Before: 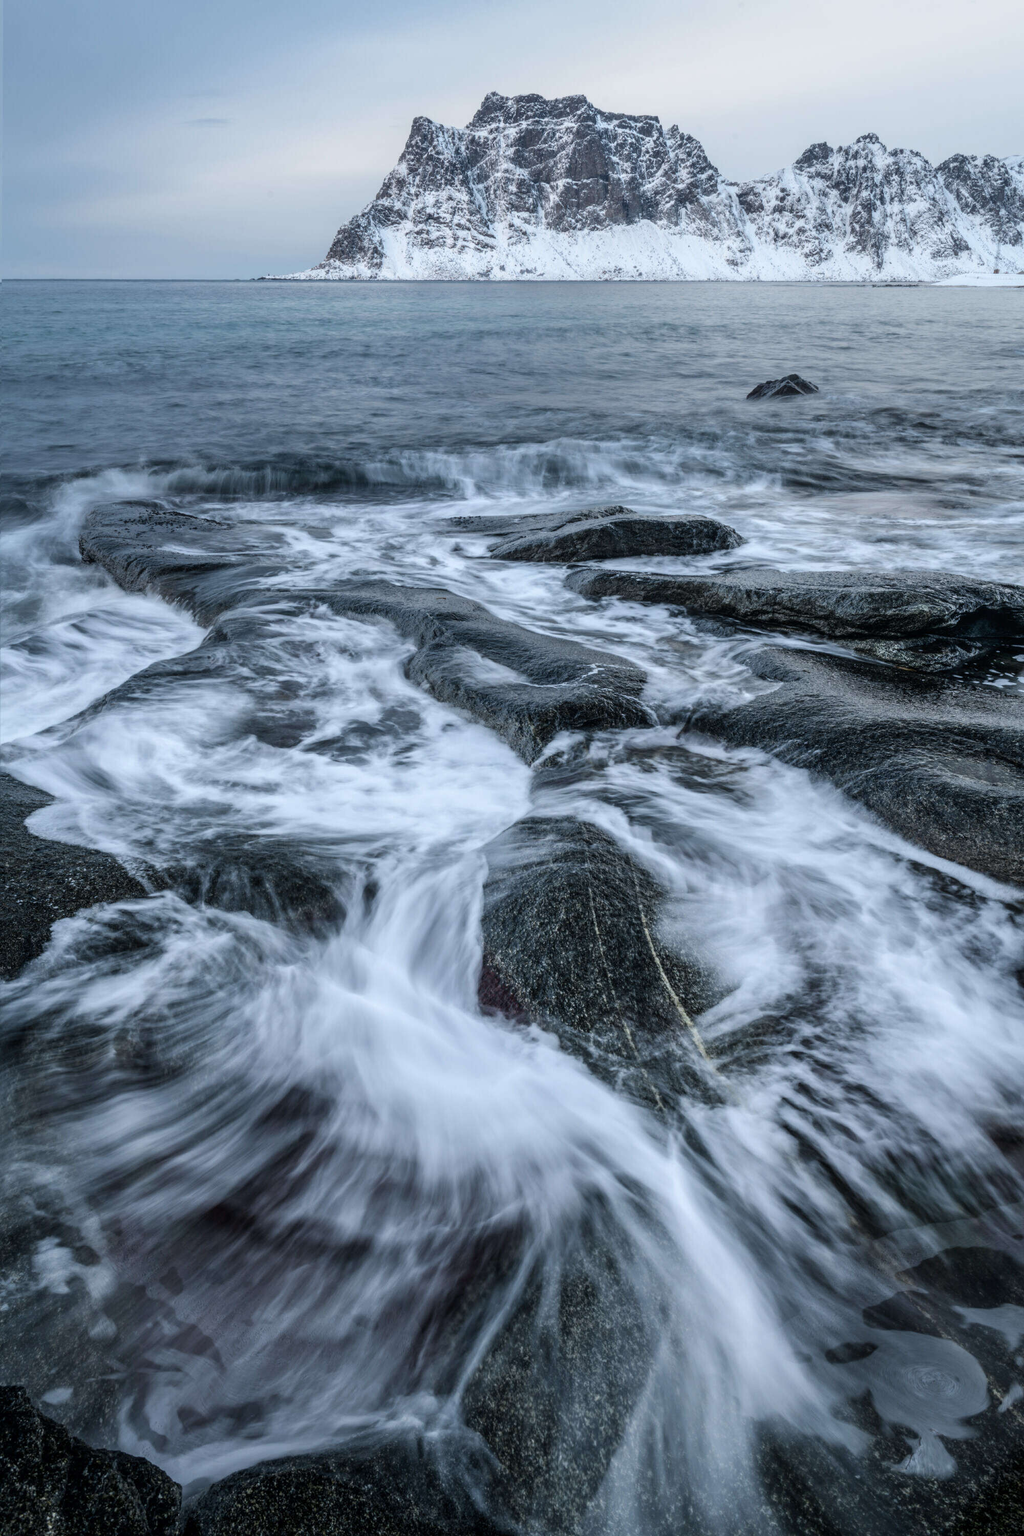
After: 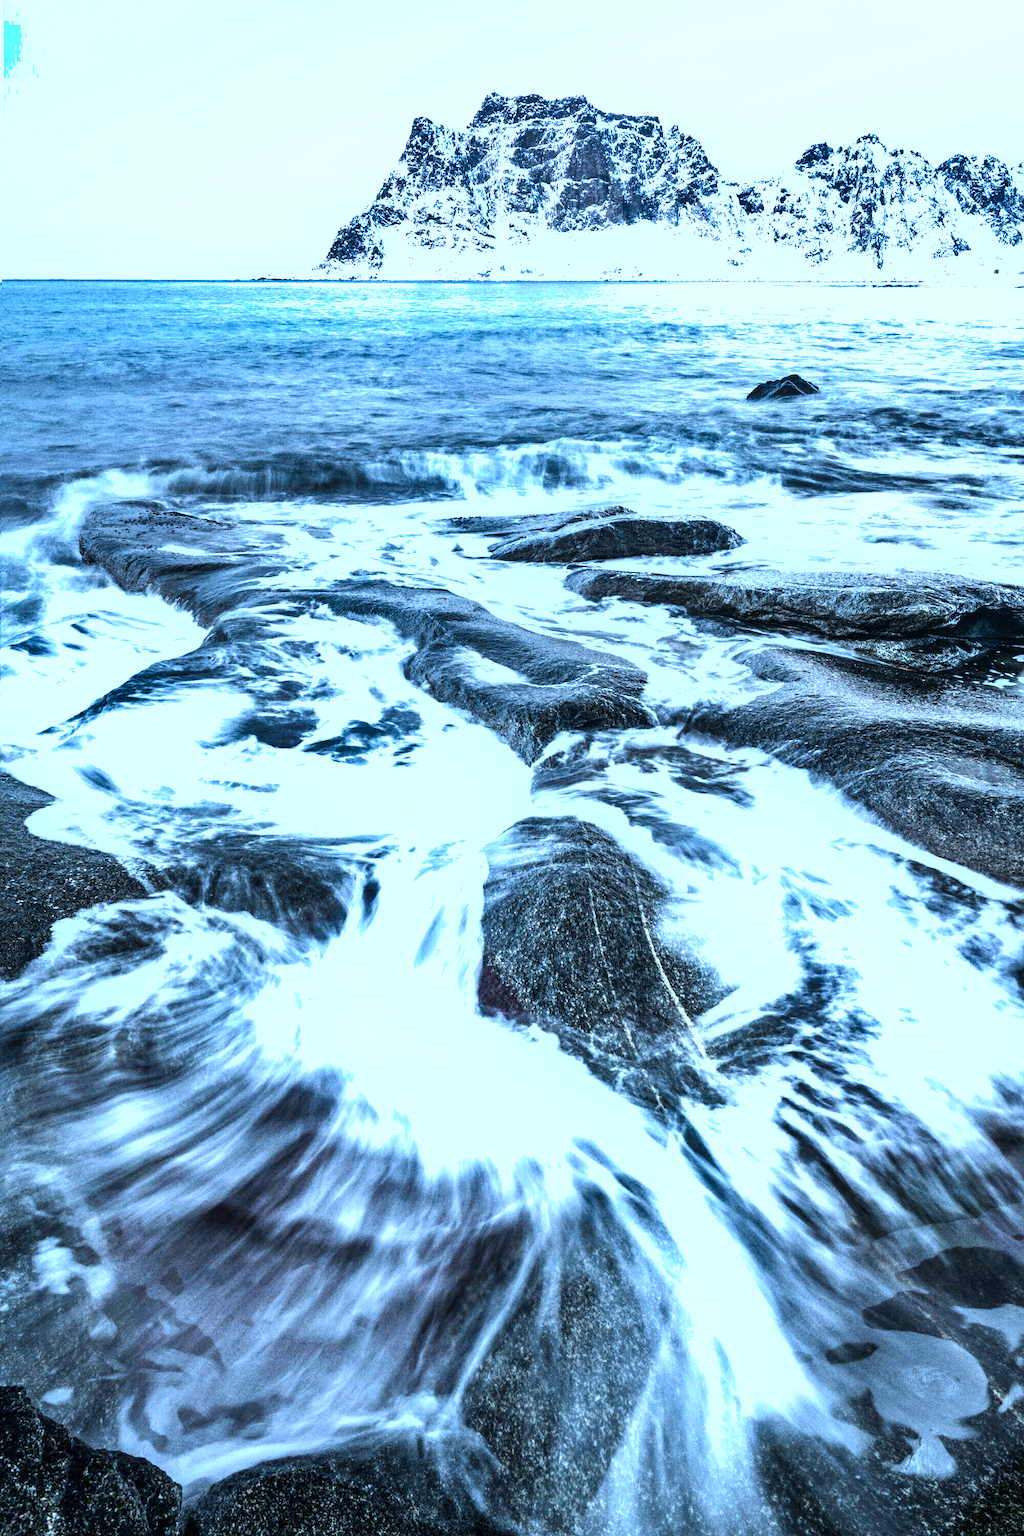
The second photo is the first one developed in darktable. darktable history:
tone equalizer: -8 EV -0.417 EV, -7 EV -0.389 EV, -6 EV -0.333 EV, -5 EV -0.222 EV, -3 EV 0.222 EV, -2 EV 0.333 EV, -1 EV 0.389 EV, +0 EV 0.417 EV, edges refinement/feathering 500, mask exposure compensation -1.57 EV, preserve details no
exposure: black level correction 0, exposure 1.2 EV, compensate highlight preservation false
grain: coarseness 11.82 ISO, strength 36.67%, mid-tones bias 74.17%
shadows and highlights: shadows 40, highlights -54, highlights color adjustment 46%, low approximation 0.01, soften with gaussian
color calibration: illuminant as shot in camera, x 0.383, y 0.38, temperature 3949.15 K, gamut compression 1.66
